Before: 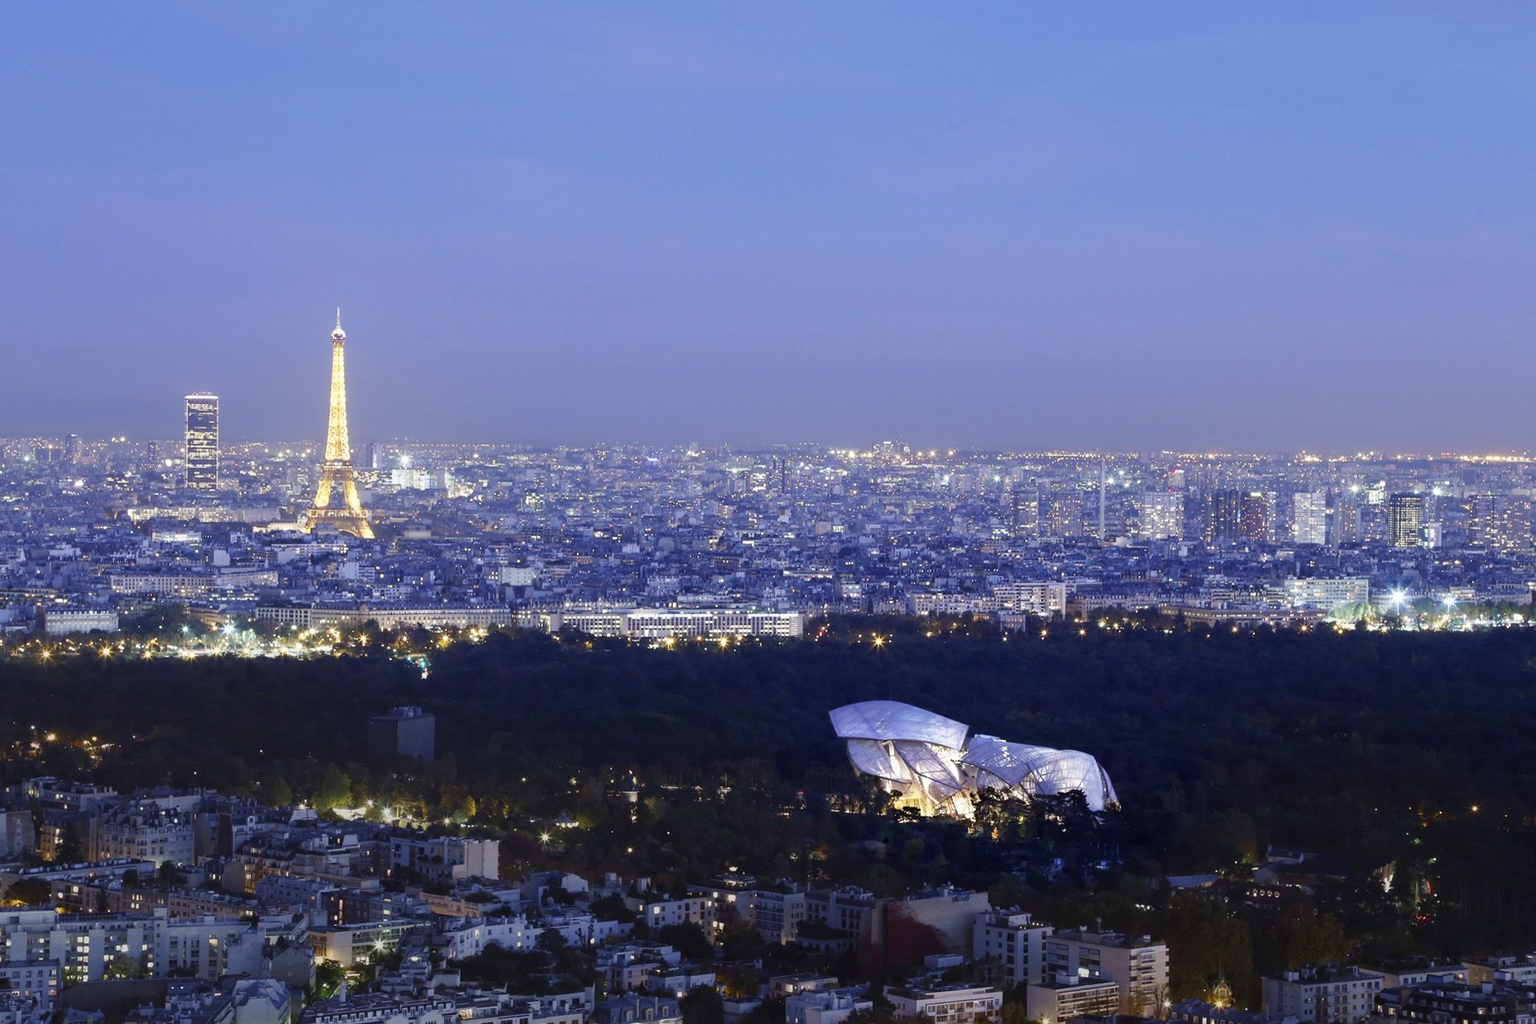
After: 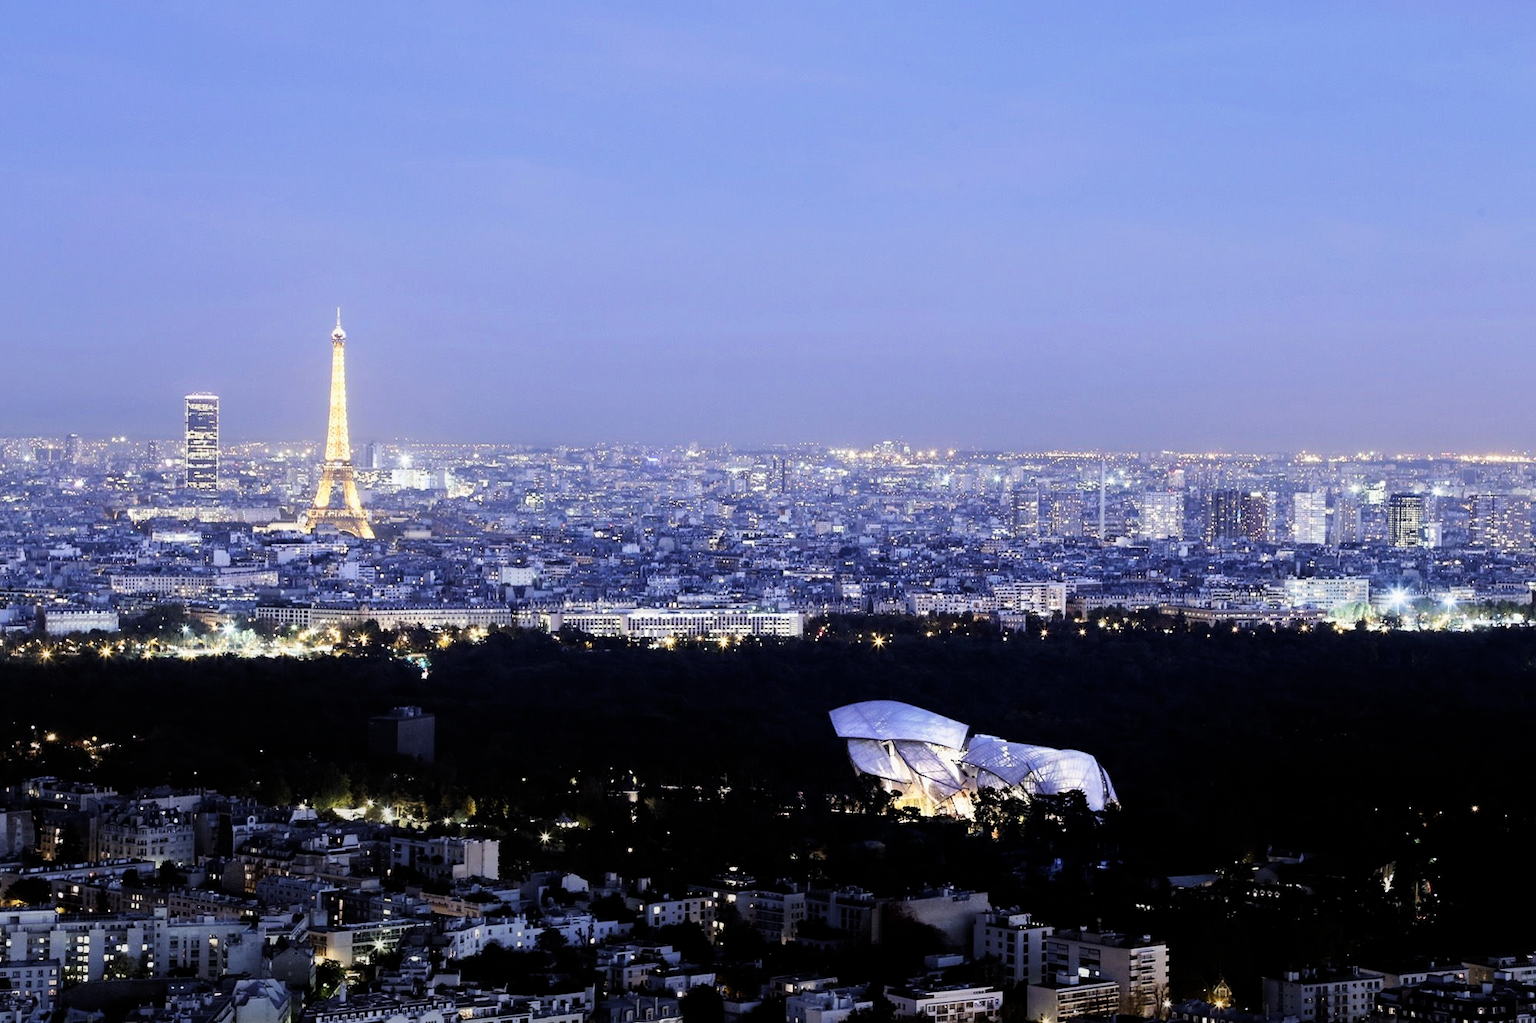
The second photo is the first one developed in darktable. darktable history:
filmic rgb: middle gray luminance 9.82%, black relative exposure -8.59 EV, white relative exposure 3.28 EV, target black luminance 0%, hardness 5.21, latitude 44.59%, contrast 1.31, highlights saturation mix 4.28%, shadows ↔ highlights balance 24.76%
tone equalizer: -8 EV -0.409 EV, -7 EV -0.405 EV, -6 EV -0.356 EV, -5 EV -0.26 EV, -3 EV 0.213 EV, -2 EV 0.313 EV, -1 EV 0.377 EV, +0 EV 0.432 EV, edges refinement/feathering 500, mask exposure compensation -1.57 EV, preserve details no
